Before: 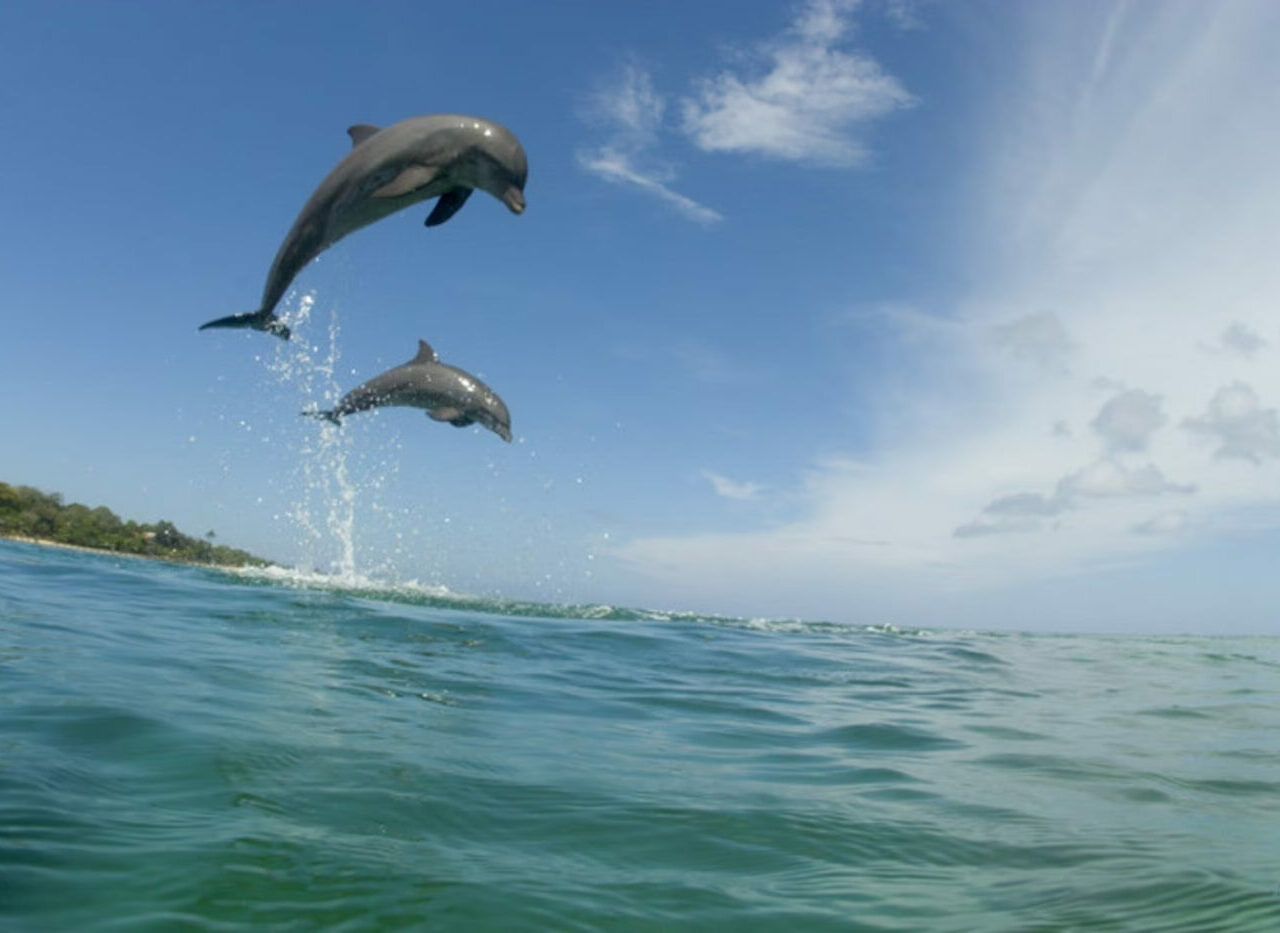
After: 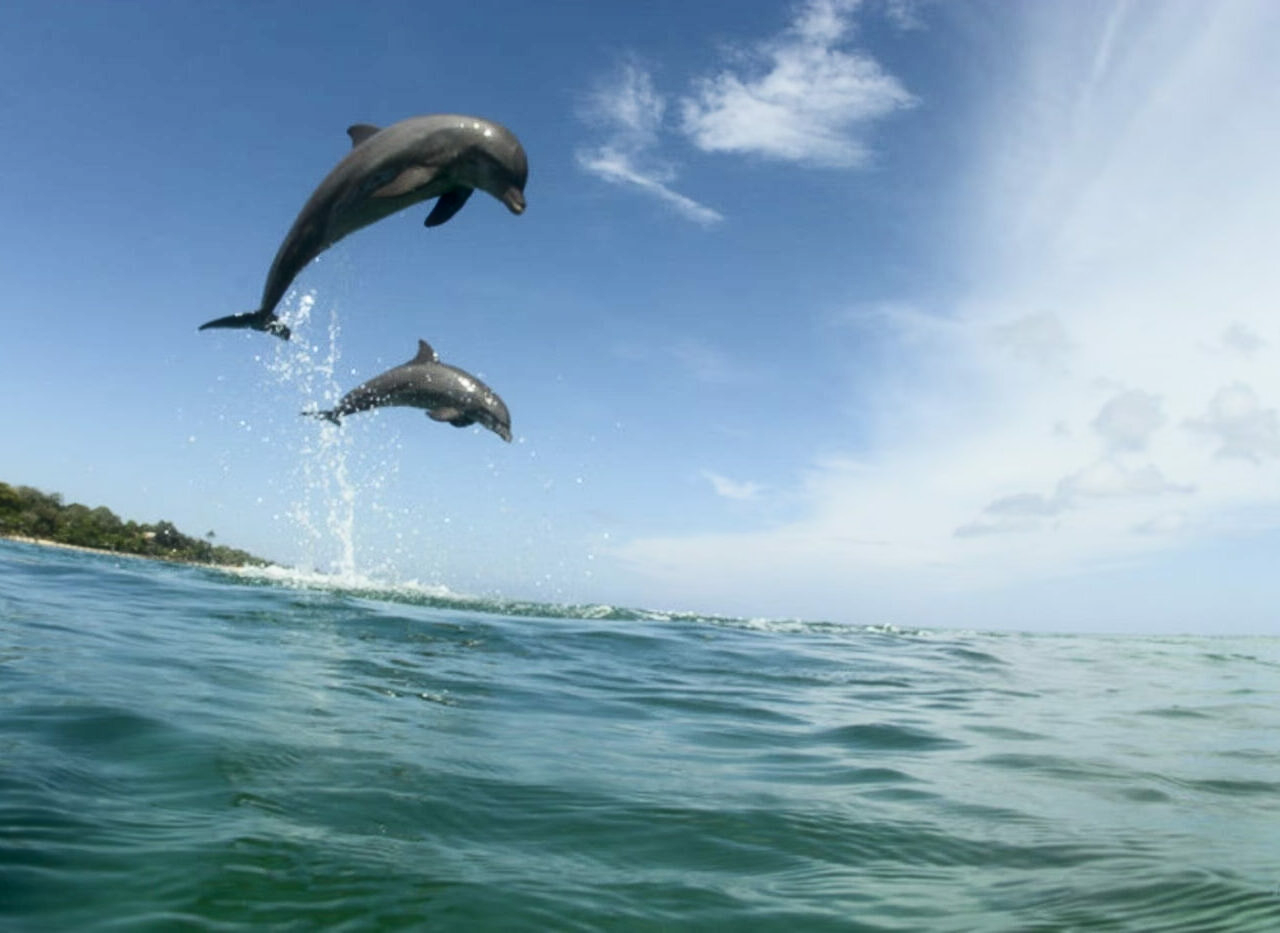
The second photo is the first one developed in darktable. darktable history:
tone equalizer: on, module defaults
contrast brightness saturation: contrast 0.28
haze removal: strength -0.1, adaptive false
